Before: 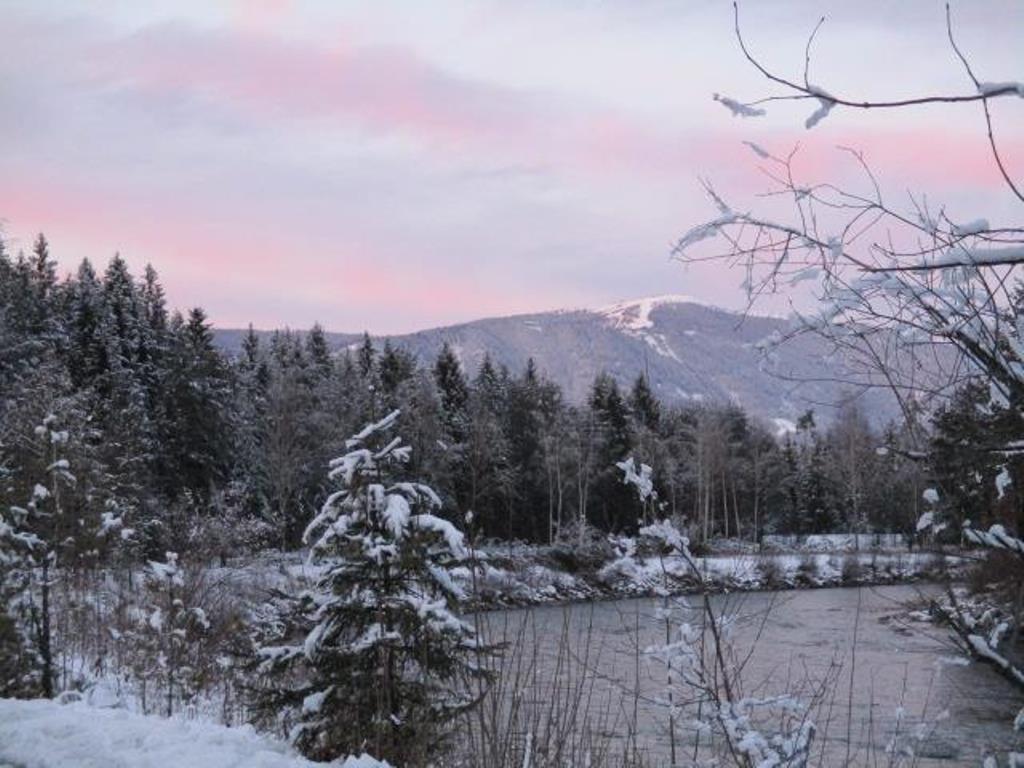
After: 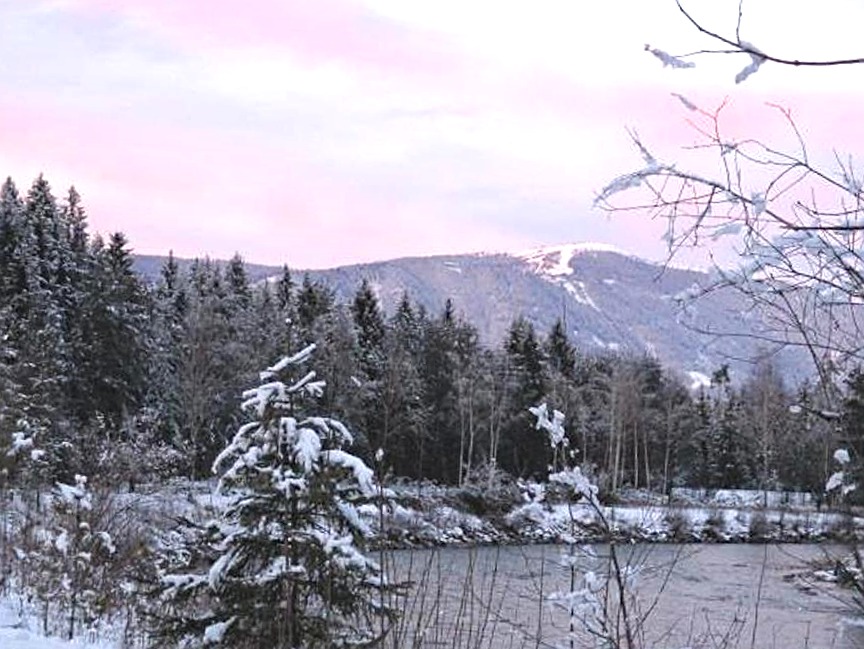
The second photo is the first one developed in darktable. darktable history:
haze removal: compatibility mode true, adaptive false
crop and rotate: angle -2.83°, left 5.433%, top 5.164%, right 4.66%, bottom 4.766%
exposure: black level correction -0.005, exposure 0.627 EV, compensate highlight preservation false
sharpen: on, module defaults
